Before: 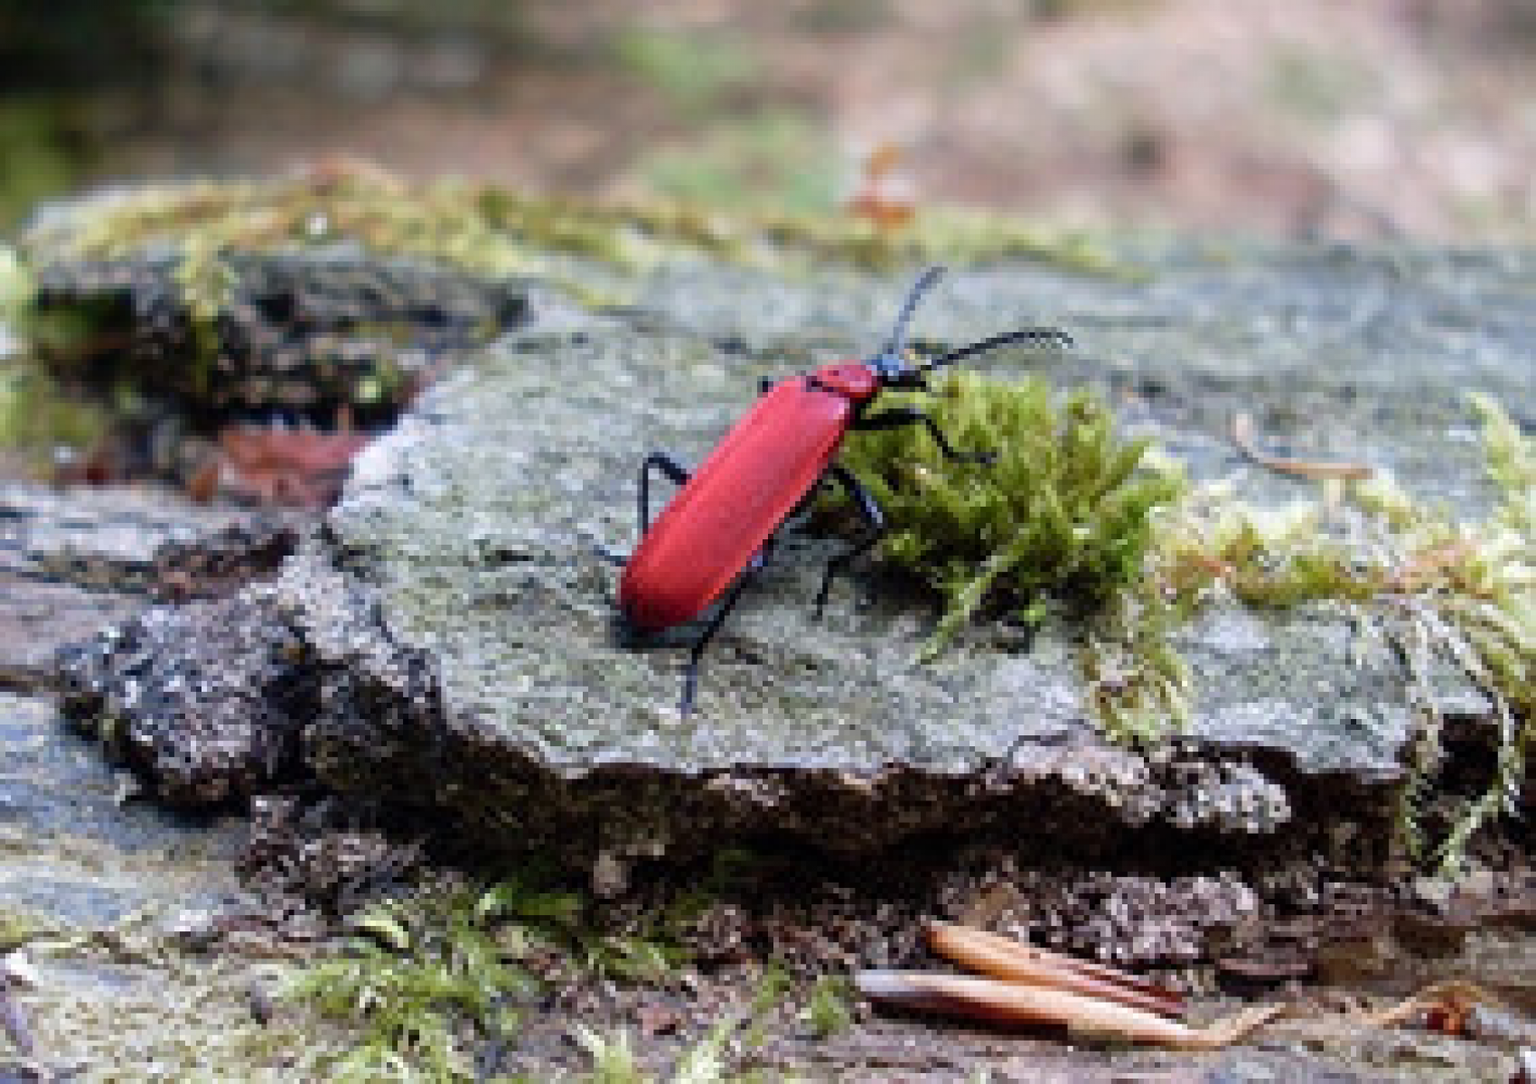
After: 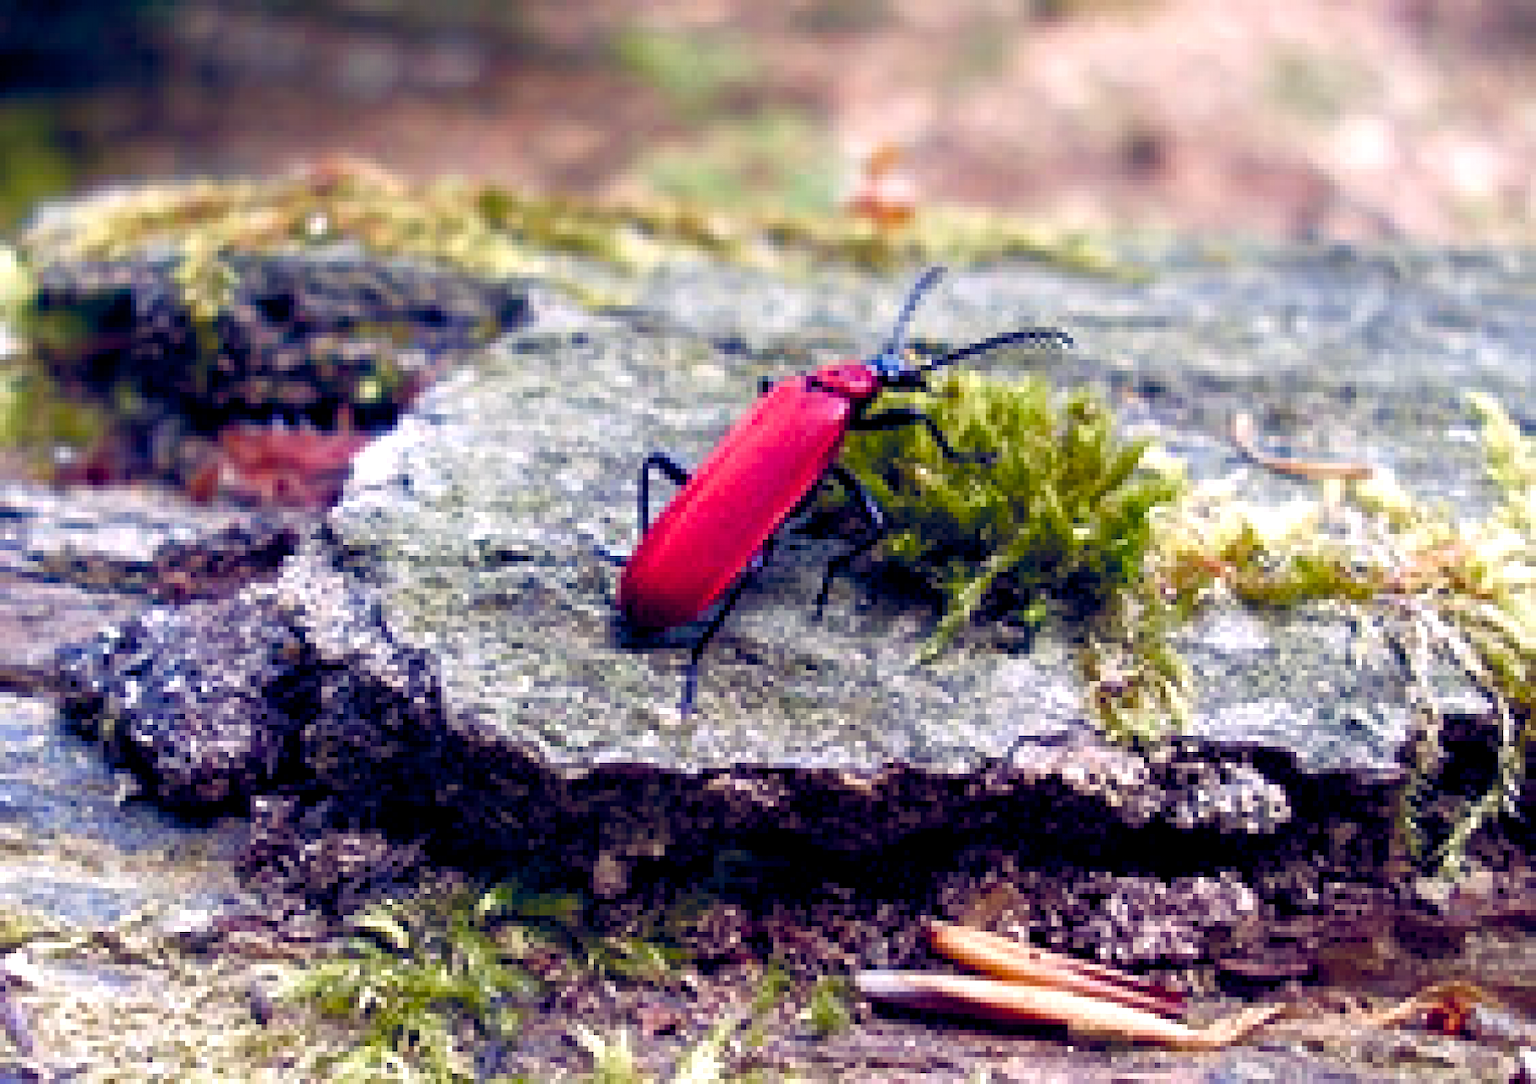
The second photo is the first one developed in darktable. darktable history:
color balance rgb: shadows lift › luminance 0.611%, shadows lift › chroma 6.777%, shadows lift › hue 298.71°, highlights gain › chroma 2.984%, highlights gain › hue 54.41°, global offset › chroma 0.246%, global offset › hue 257.76°, linear chroma grading › shadows -6.291%, linear chroma grading › highlights -6.736%, linear chroma grading › global chroma -10.114%, linear chroma grading › mid-tones -7.868%, perceptual saturation grading › global saturation 24.604%, perceptual saturation grading › highlights -50.637%, perceptual saturation grading › mid-tones 19.607%, perceptual saturation grading › shadows 60.588%, perceptual brilliance grading › highlights 16.414%, perceptual brilliance grading › shadows -13.451%, global vibrance 50.552%
